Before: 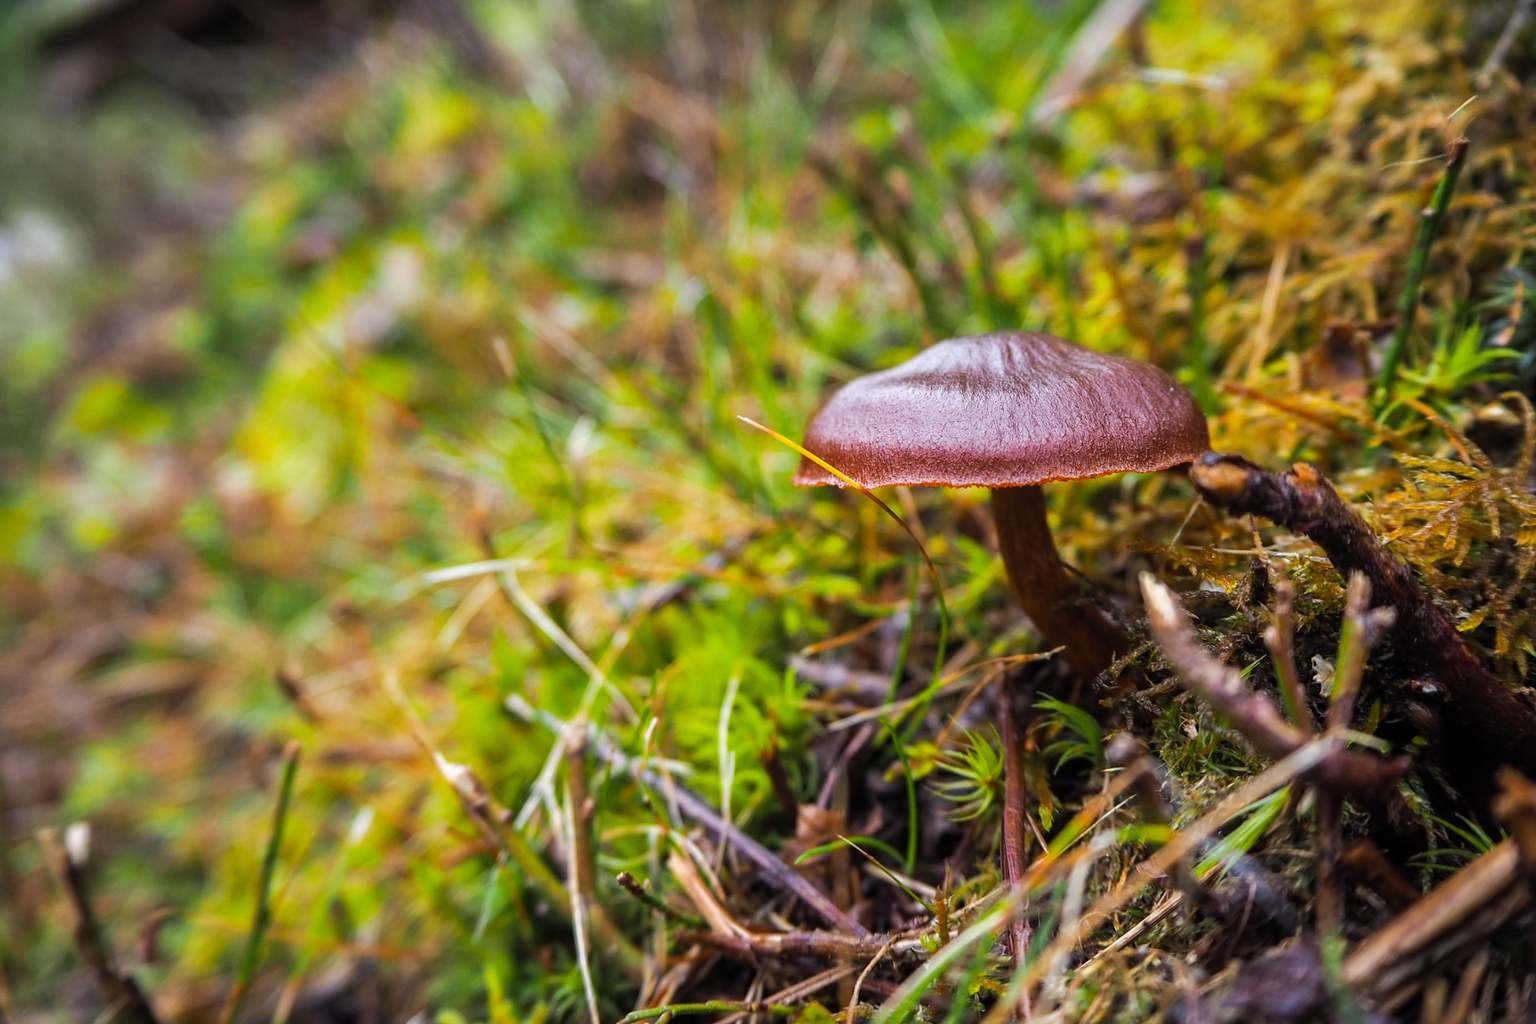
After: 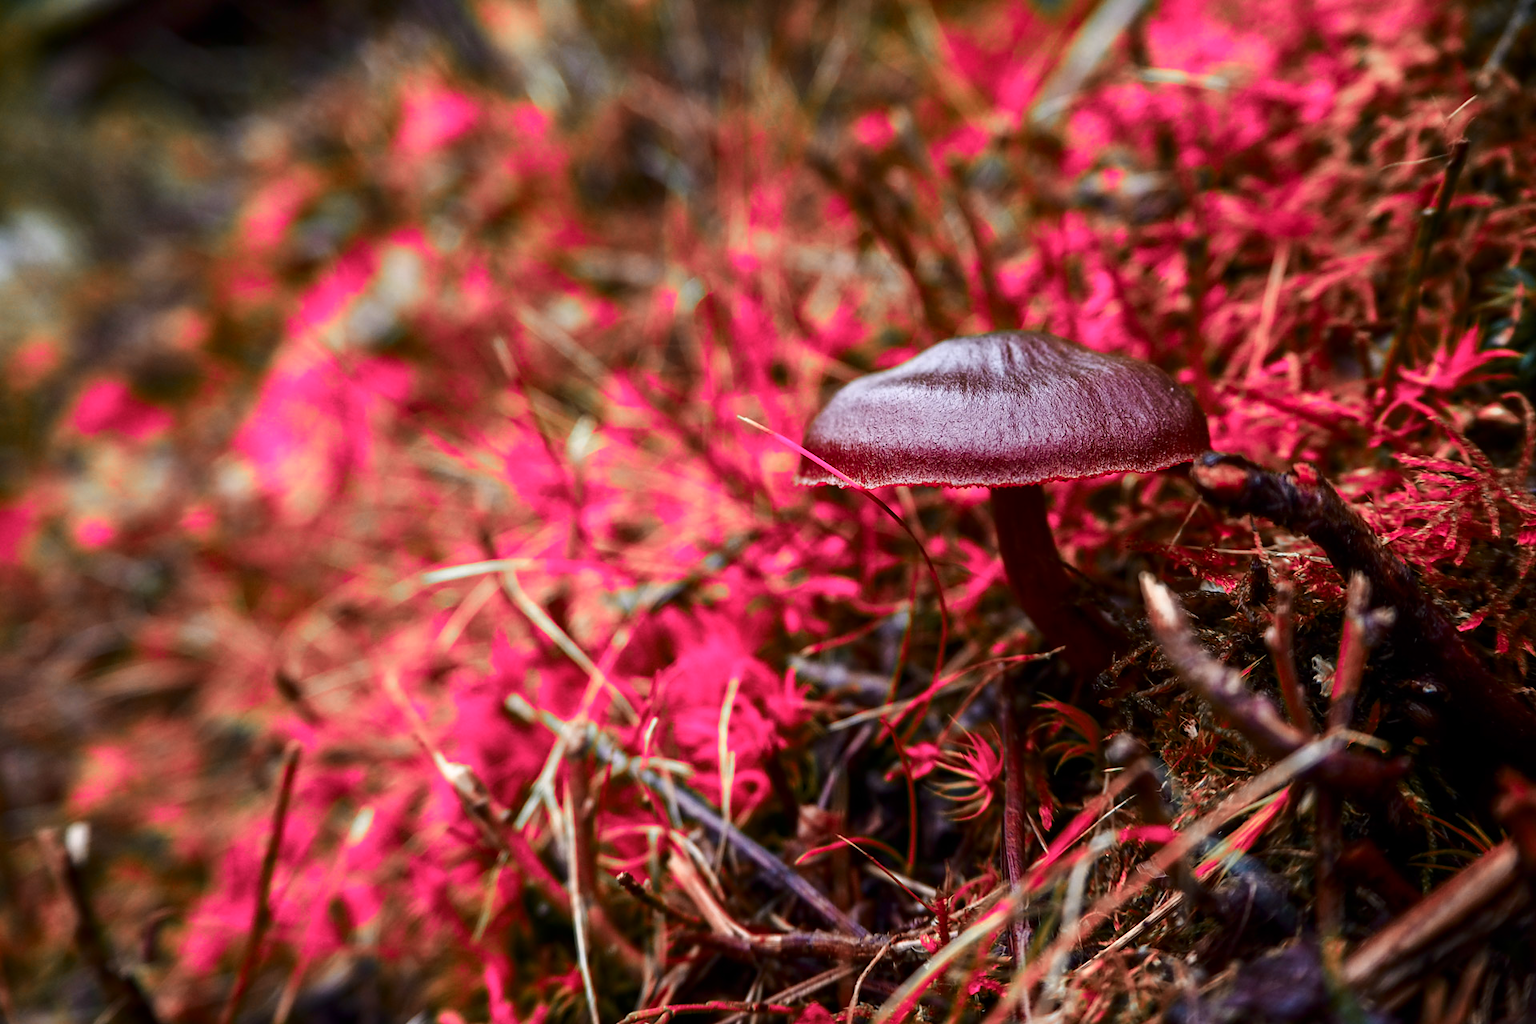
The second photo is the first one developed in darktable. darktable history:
contrast brightness saturation: contrast 0.128, brightness -0.226, saturation 0.149
color zones: curves: ch2 [(0, 0.488) (0.143, 0.417) (0.286, 0.212) (0.429, 0.179) (0.571, 0.154) (0.714, 0.415) (0.857, 0.495) (1, 0.488)]
